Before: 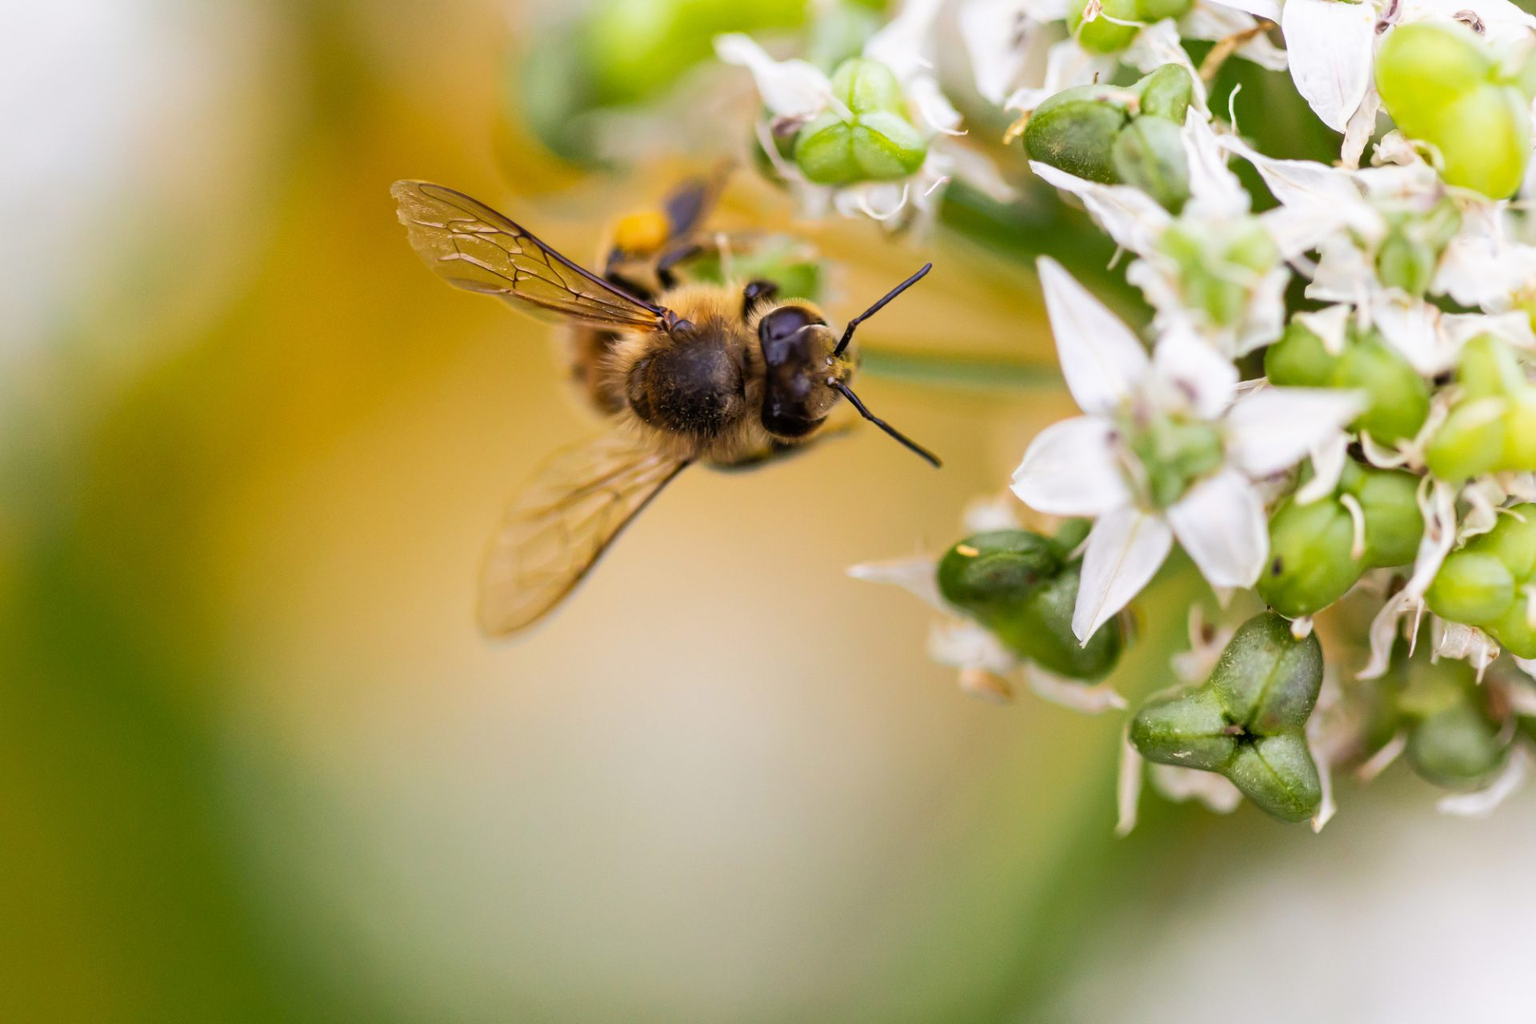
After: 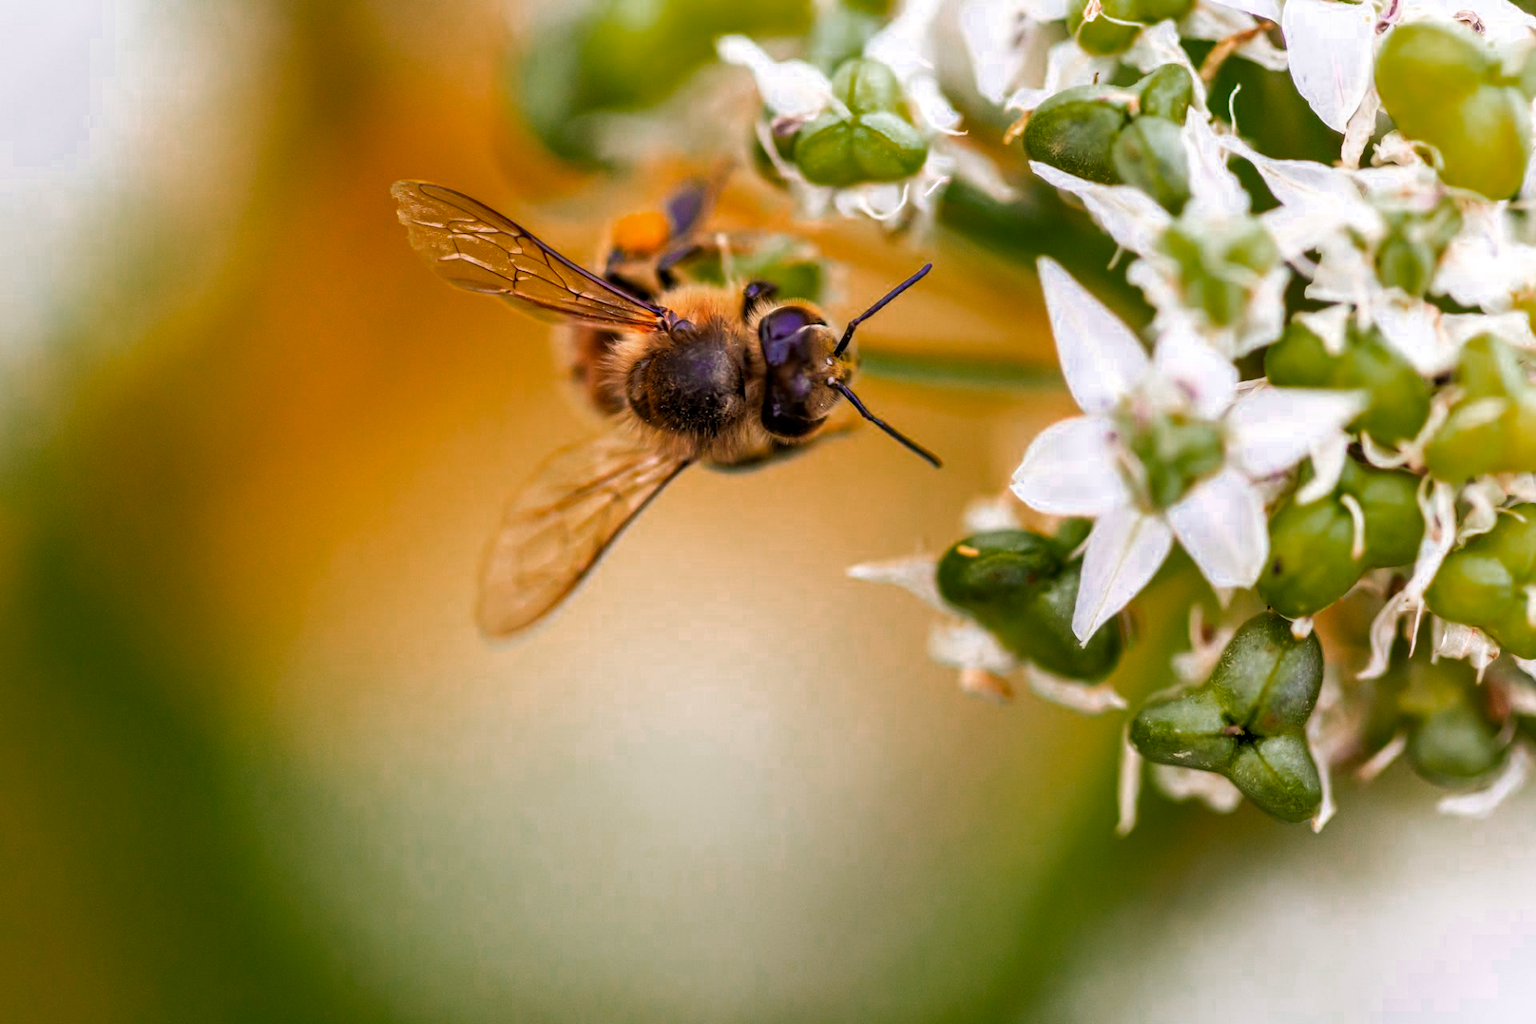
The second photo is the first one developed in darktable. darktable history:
color zones: curves: ch0 [(0, 0.553) (0.123, 0.58) (0.23, 0.419) (0.468, 0.155) (0.605, 0.132) (0.723, 0.063) (0.833, 0.172) (0.921, 0.468)]; ch1 [(0.025, 0.645) (0.229, 0.584) (0.326, 0.551) (0.537, 0.446) (0.599, 0.911) (0.708, 1) (0.805, 0.944)]; ch2 [(0.086, 0.468) (0.254, 0.464) (0.638, 0.564) (0.702, 0.592) (0.768, 0.564)]
contrast brightness saturation: contrast 0.082, saturation 0.022
local contrast: on, module defaults
